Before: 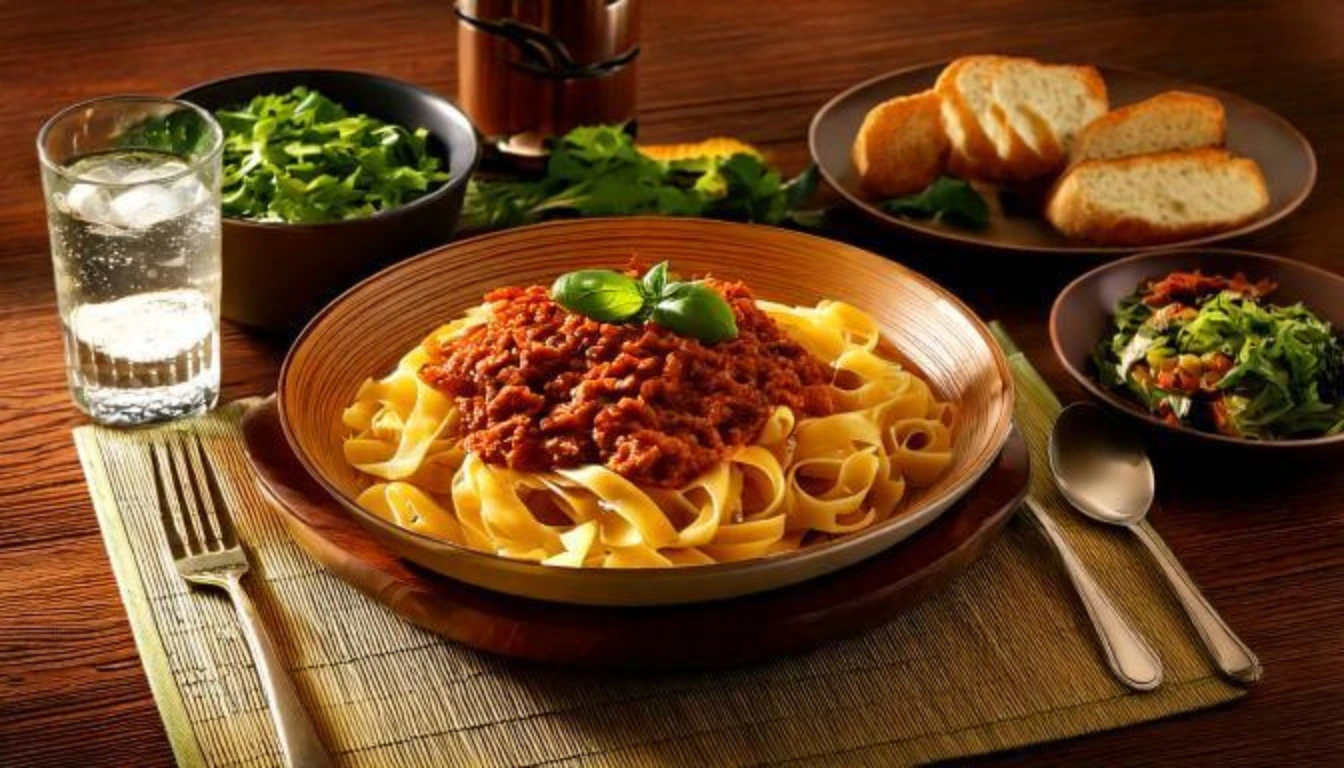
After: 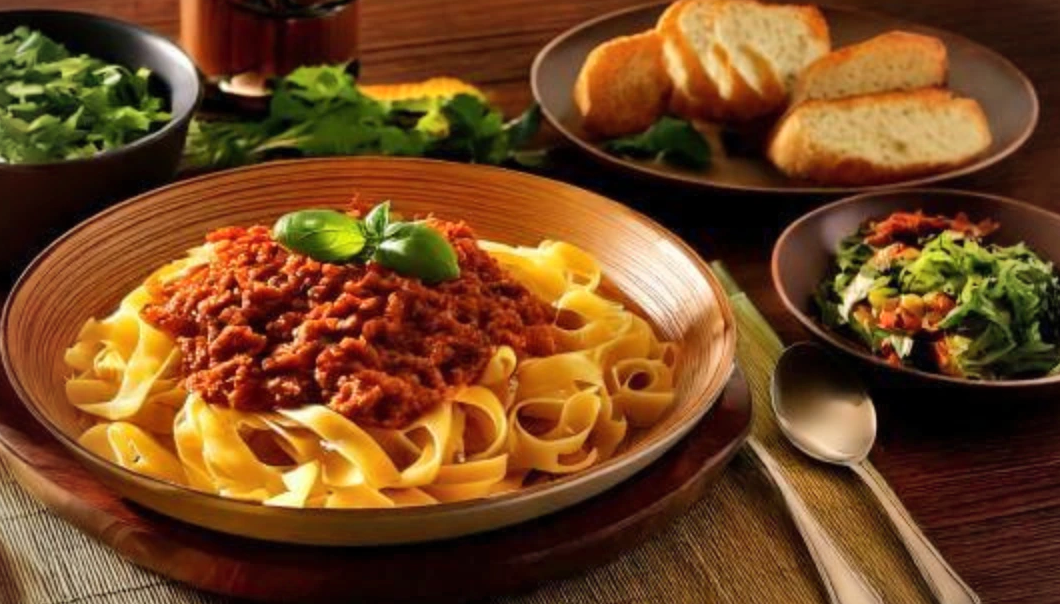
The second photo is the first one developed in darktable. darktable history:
vignetting: fall-off radius 60.92%
crop and rotate: left 20.74%, top 7.912%, right 0.375%, bottom 13.378%
shadows and highlights: highlights color adjustment 0%, low approximation 0.01, soften with gaussian
